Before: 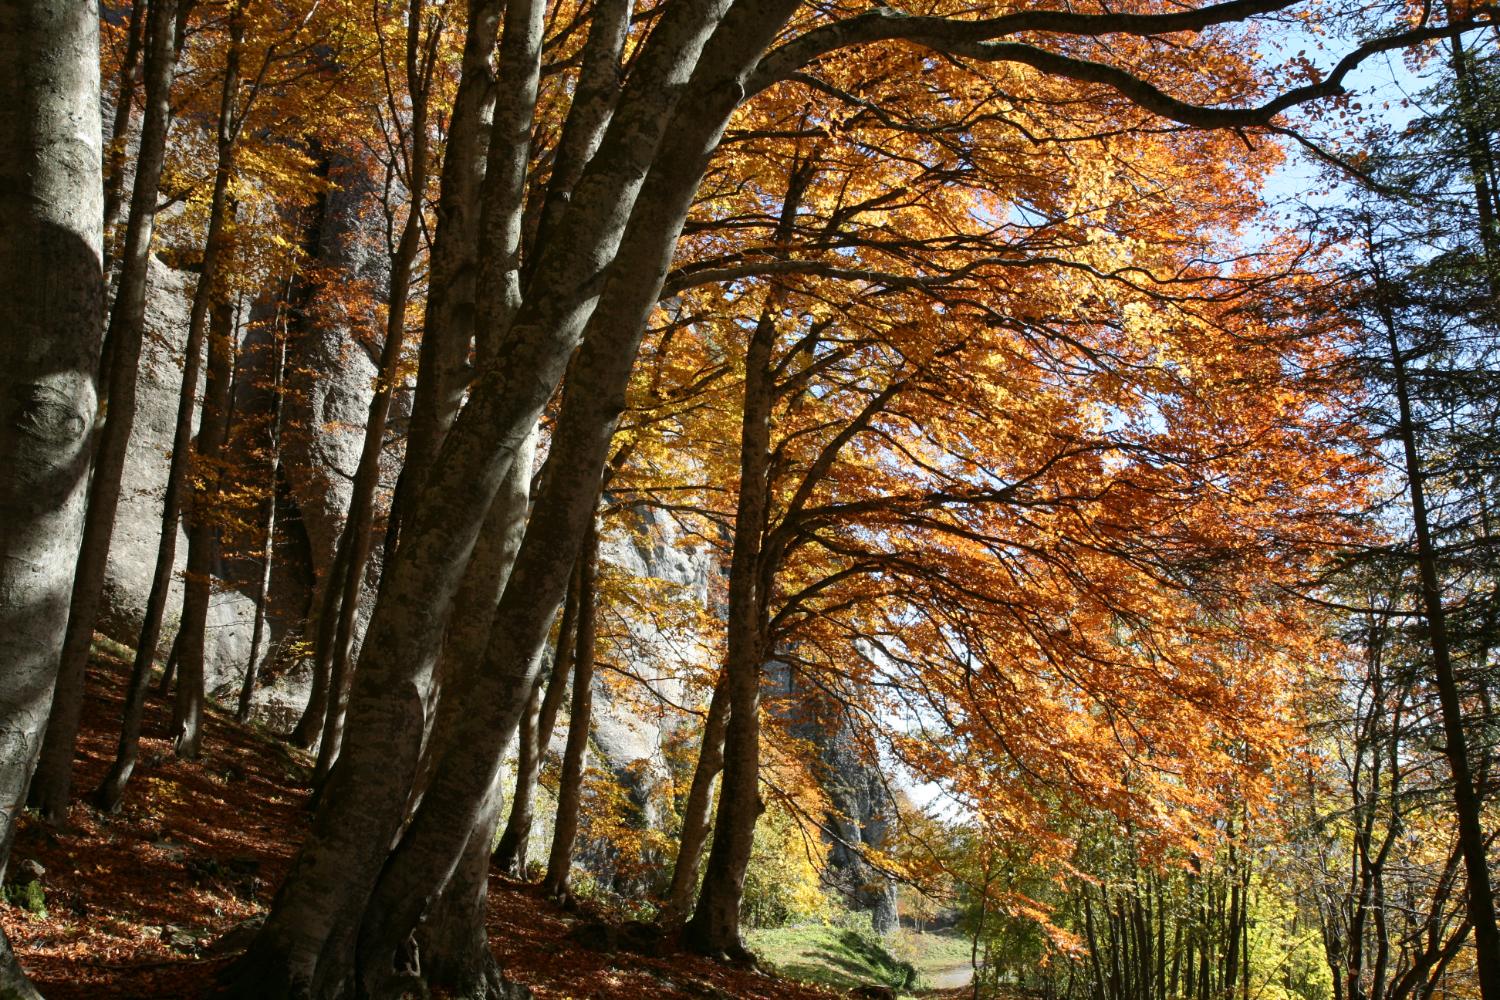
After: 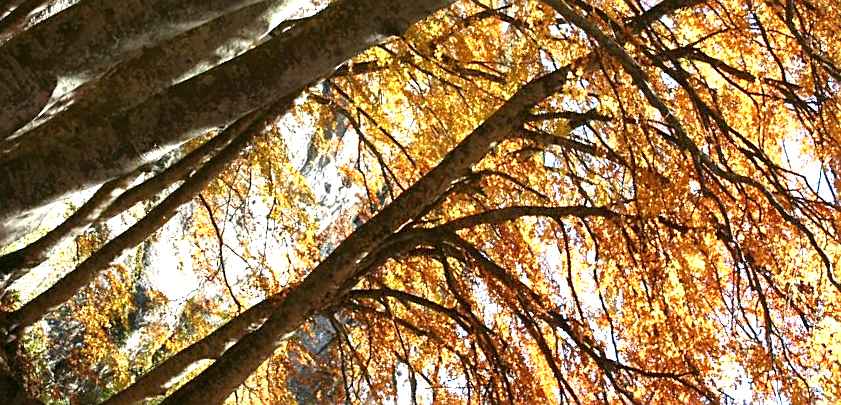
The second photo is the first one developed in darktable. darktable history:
exposure: black level correction 0, exposure 1.124 EV, compensate highlight preservation false
sharpen: on, module defaults
crop and rotate: angle -44.97°, top 16.654%, right 0.852%, bottom 11.604%
